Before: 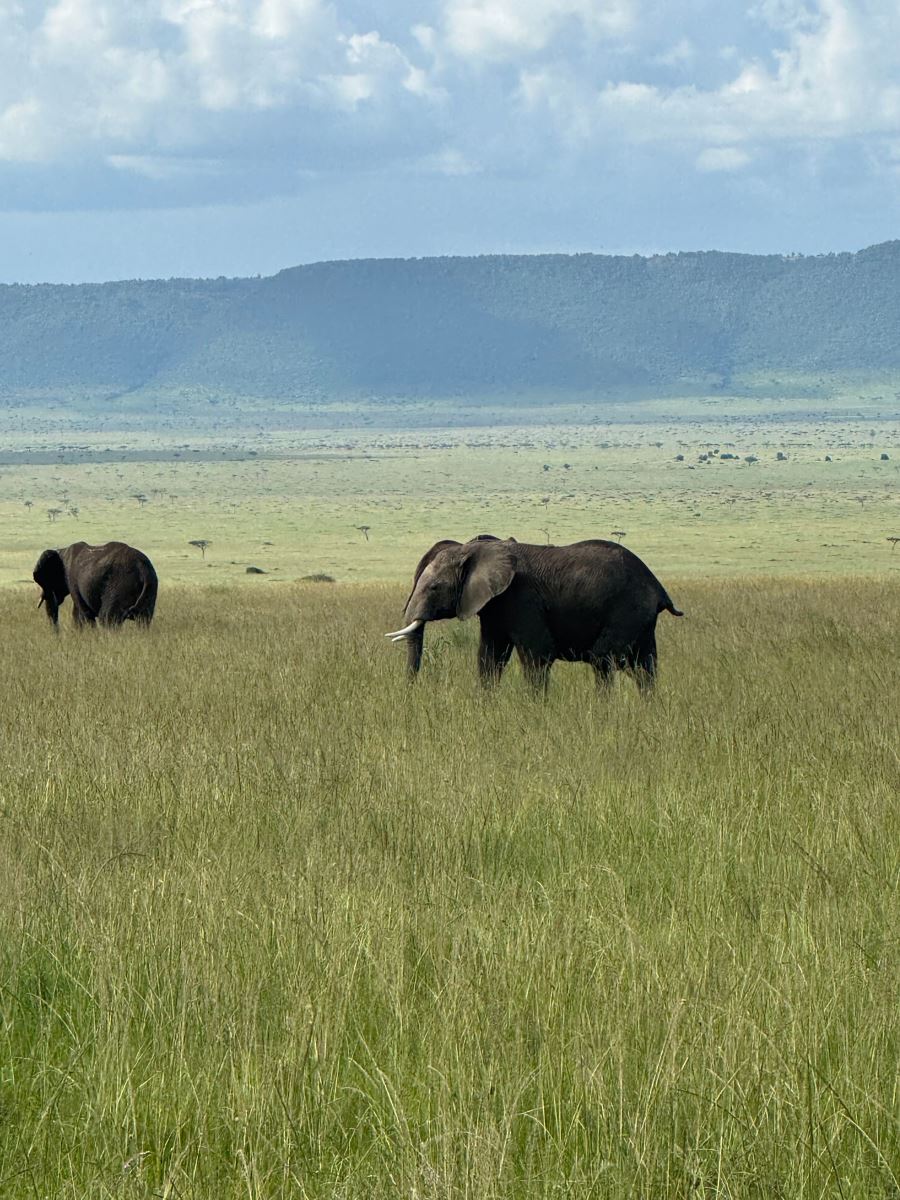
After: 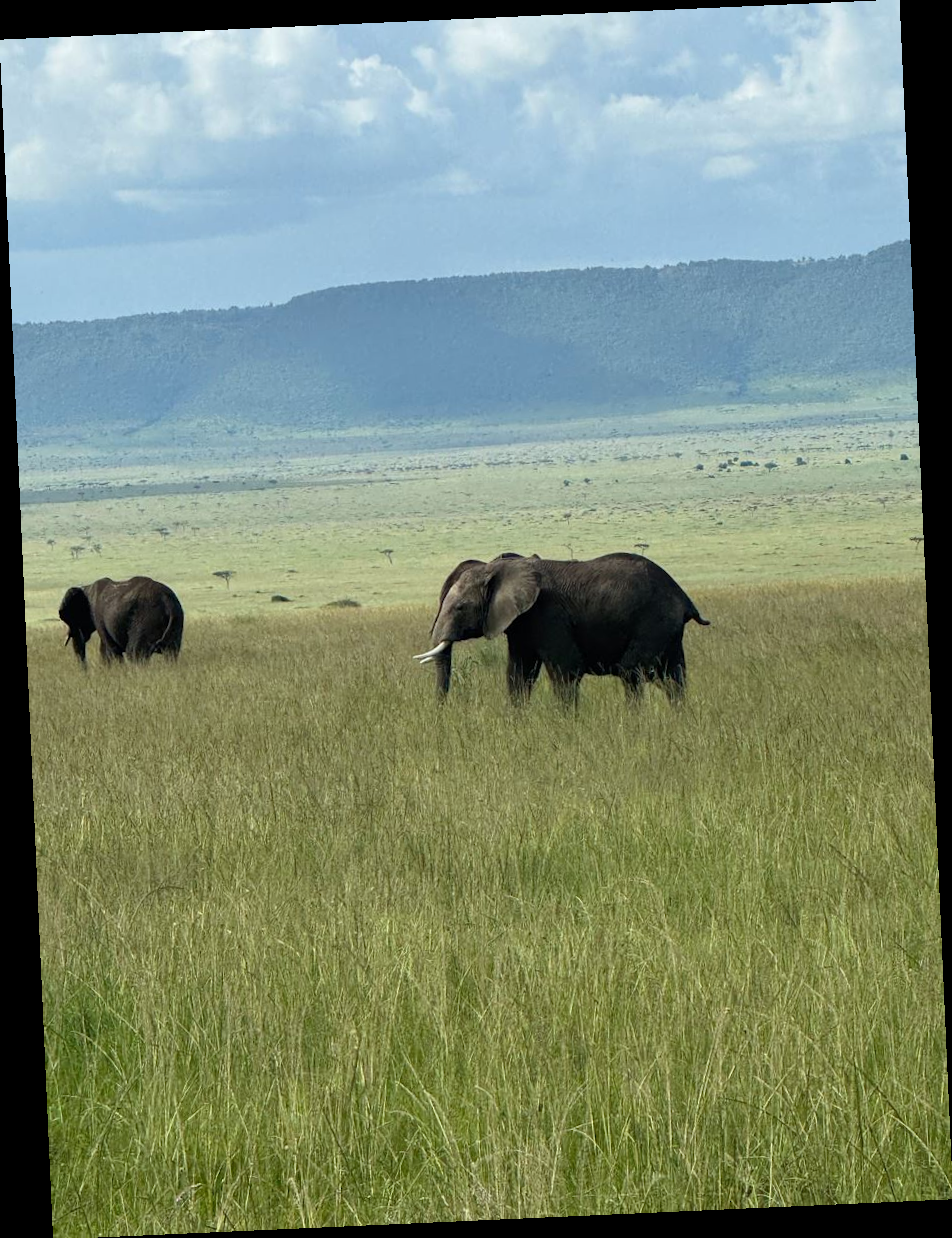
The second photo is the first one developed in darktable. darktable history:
rotate and perspective: rotation -2.56°, automatic cropping off
white balance: red 0.978, blue 0.999
